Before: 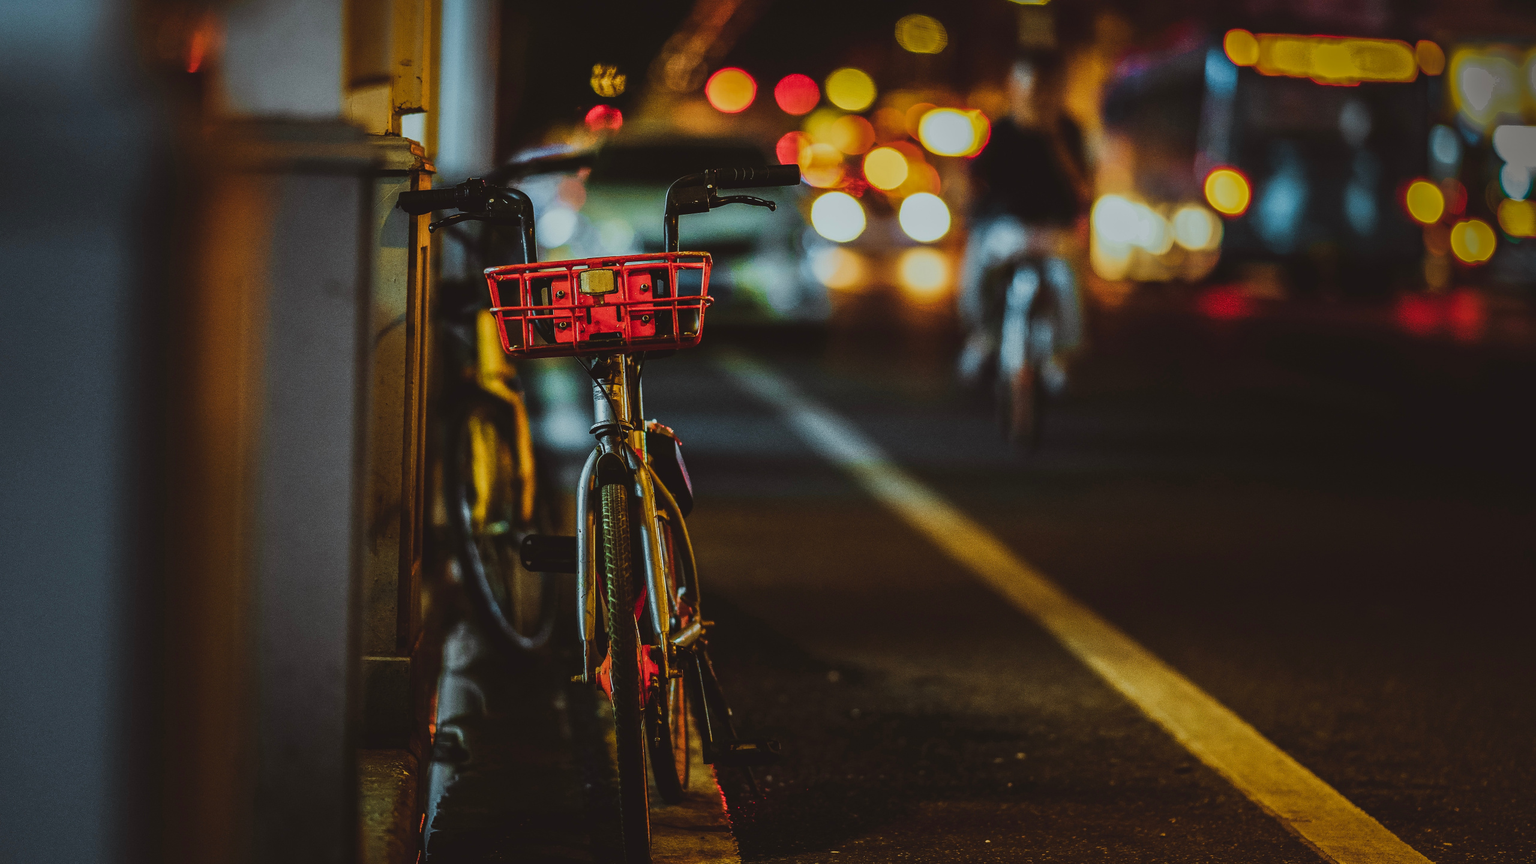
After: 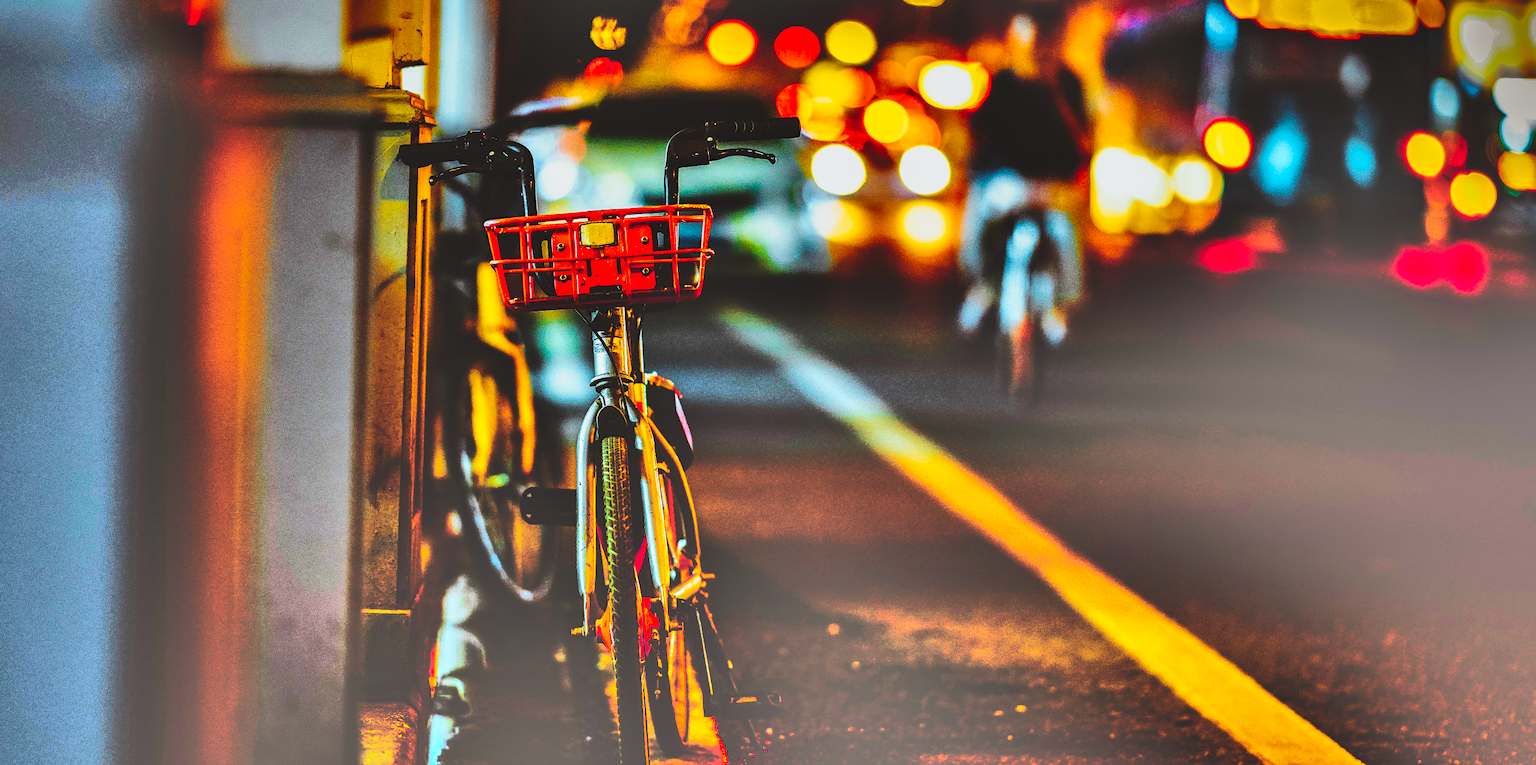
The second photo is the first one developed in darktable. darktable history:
crop and rotate: top 5.534%, bottom 5.821%
color balance rgb: linear chroma grading › global chroma 9.089%, perceptual saturation grading › global saturation 31.016%
tone curve: curves: ch0 [(0, 0.074) (0.129, 0.136) (0.285, 0.301) (0.689, 0.764) (0.854, 0.926) (0.987, 0.977)]; ch1 [(0, 0) (0.337, 0.249) (0.434, 0.437) (0.485, 0.491) (0.515, 0.495) (0.566, 0.57) (0.625, 0.625) (0.764, 0.806) (1, 1)]; ch2 [(0, 0) (0.314, 0.301) (0.401, 0.411) (0.505, 0.499) (0.54, 0.54) (0.608, 0.613) (0.706, 0.735) (1, 1)], preserve colors none
shadows and highlights: radius 124.27, shadows 98.86, white point adjustment -2.97, highlights -98.96, soften with gaussian
base curve: curves: ch0 [(0, 0) (0.028, 0.03) (0.121, 0.232) (0.46, 0.748) (0.859, 0.968) (1, 1)], preserve colors none
